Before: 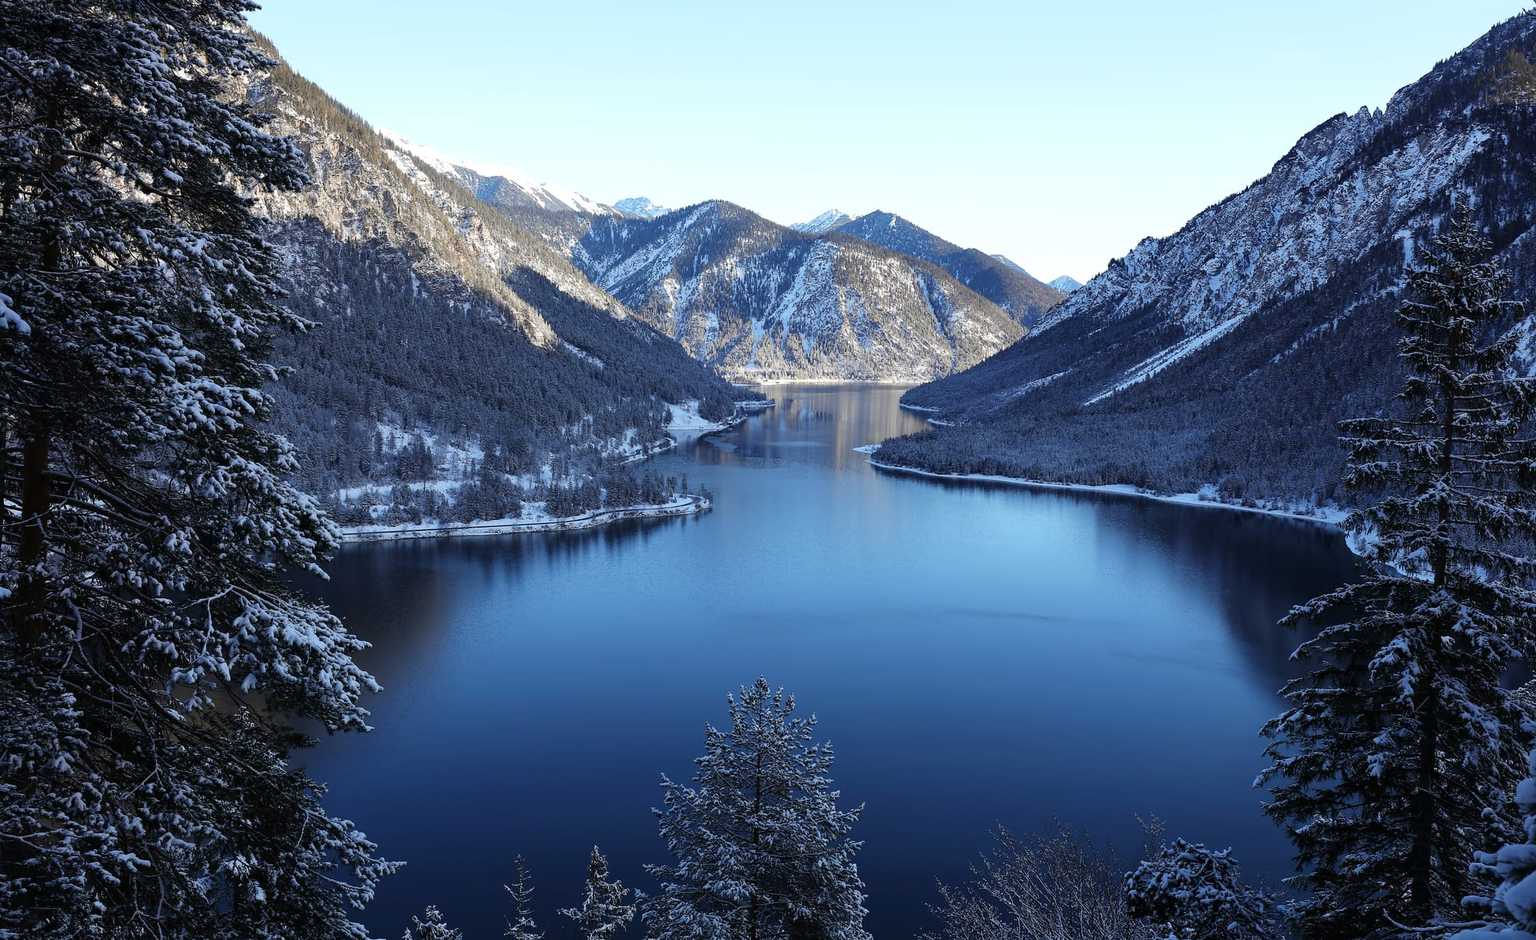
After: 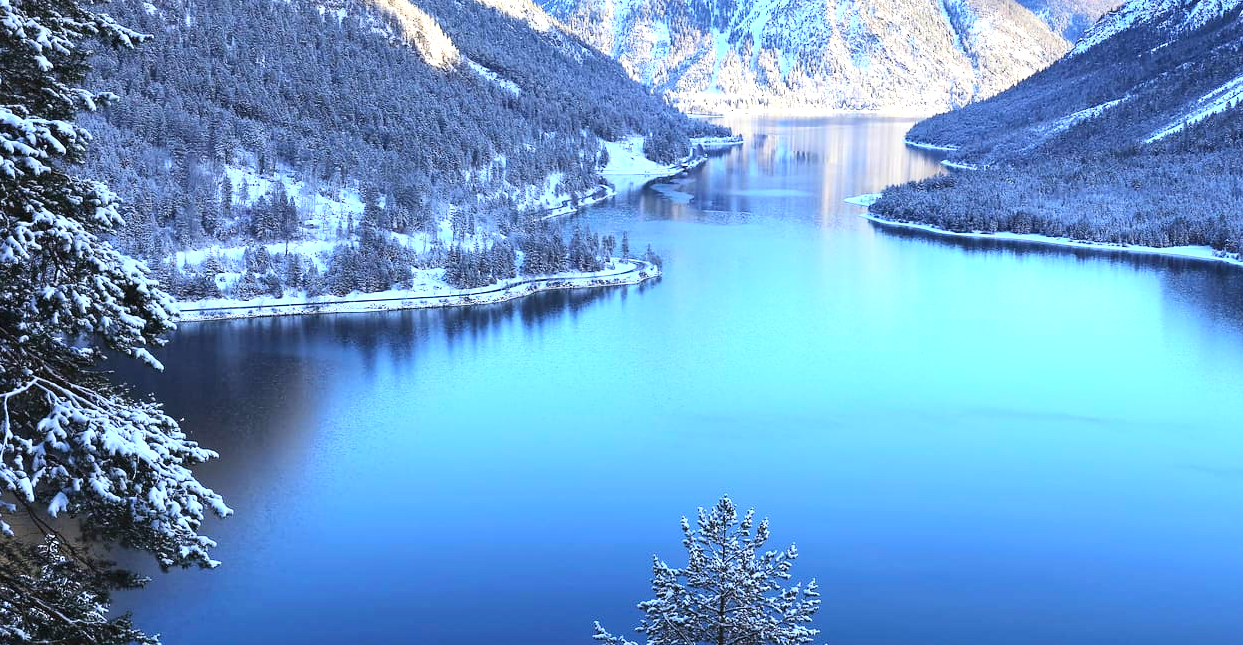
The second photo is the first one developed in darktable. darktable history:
crop: left 13.337%, top 31.526%, right 24.509%, bottom 15.708%
contrast brightness saturation: contrast 0.197, brightness 0.169, saturation 0.224
exposure: black level correction 0, exposure 1.2 EV, compensate highlight preservation false
